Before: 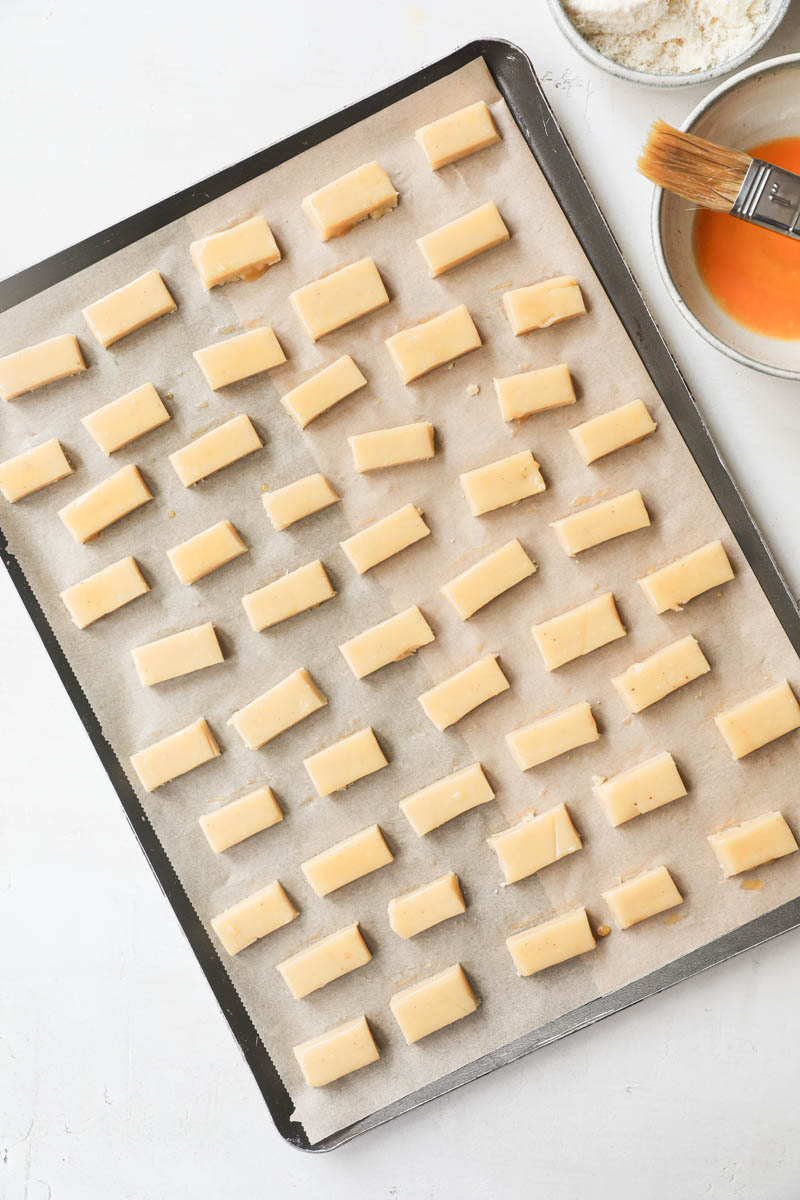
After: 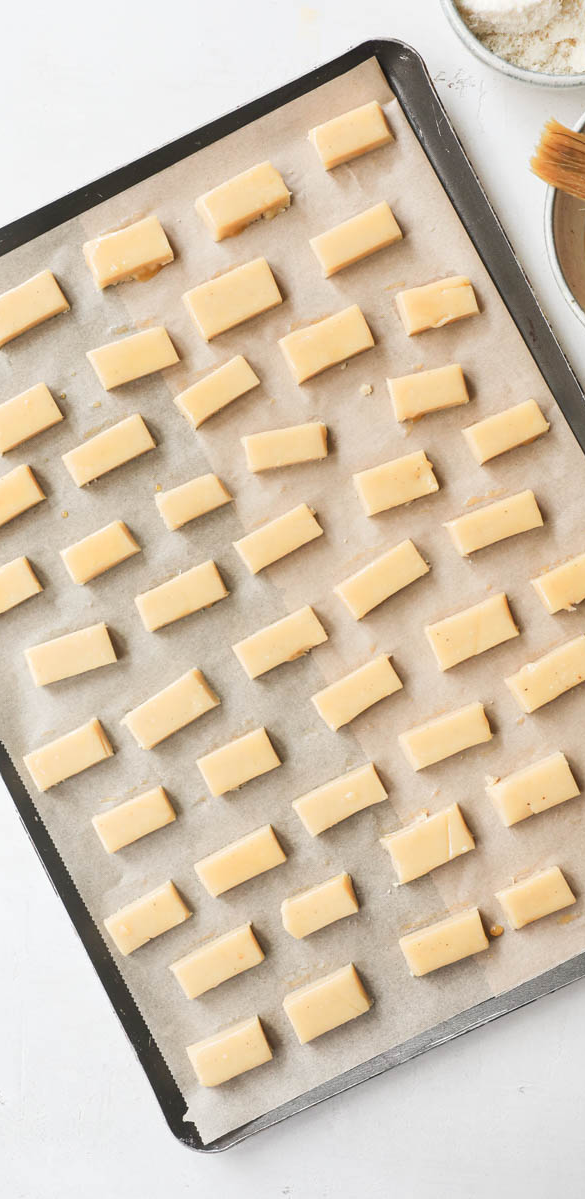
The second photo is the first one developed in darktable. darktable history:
rgb levels: preserve colors max RGB
crop: left 13.443%, right 13.31%
